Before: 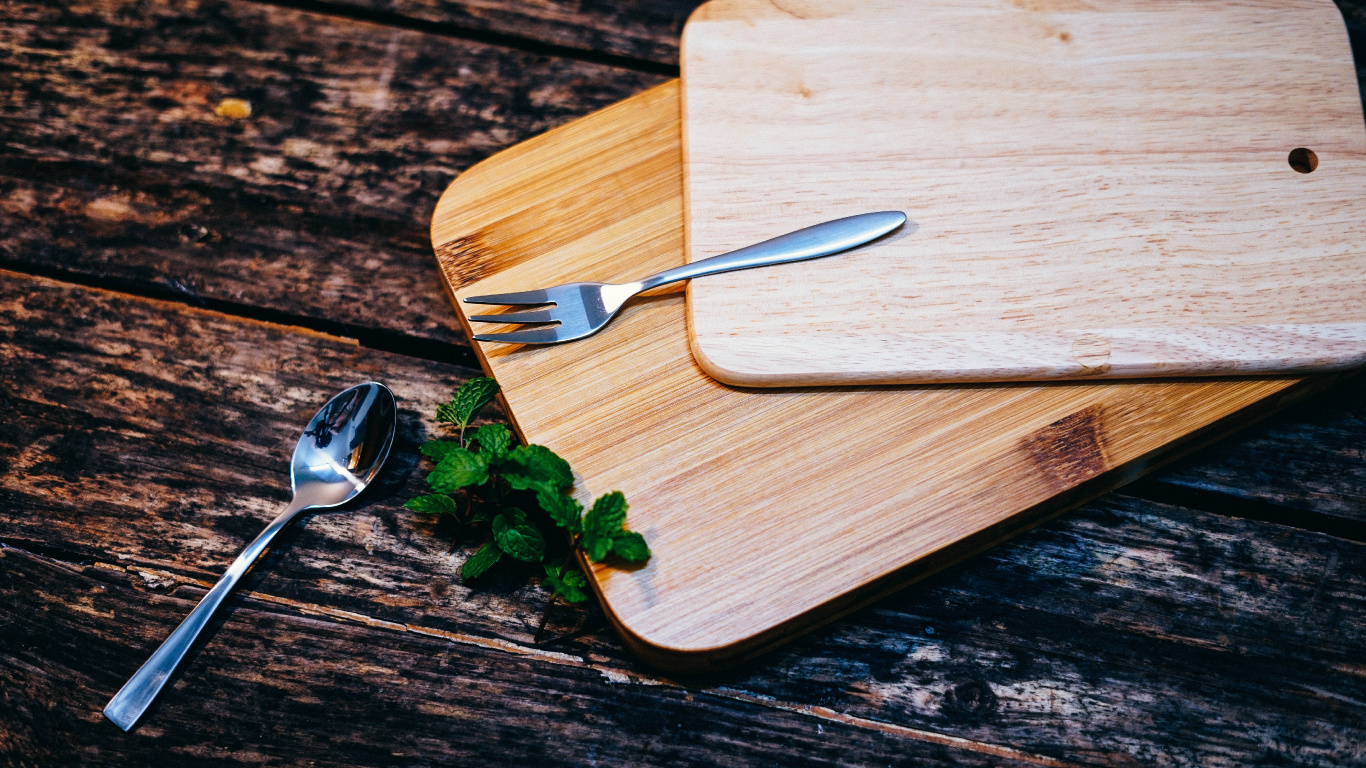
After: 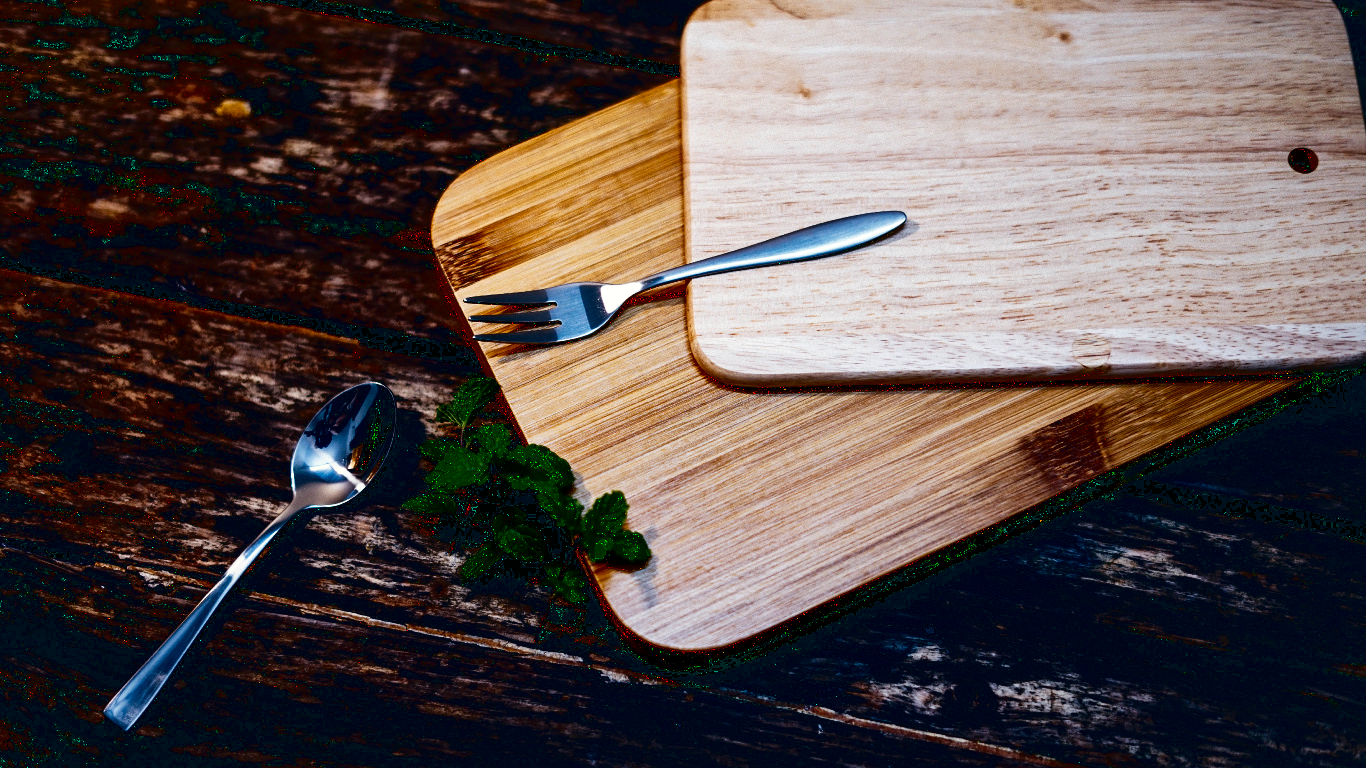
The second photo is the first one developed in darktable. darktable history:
contrast brightness saturation: brightness -0.531
local contrast: mode bilateral grid, contrast 19, coarseness 50, detail 119%, midtone range 0.2
tone curve: curves: ch0 [(0, 0.023) (0.087, 0.065) (0.184, 0.168) (0.45, 0.54) (0.57, 0.683) (0.722, 0.825) (0.877, 0.948) (1, 1)]; ch1 [(0, 0) (0.388, 0.369) (0.45, 0.43) (0.505, 0.509) (0.534, 0.528) (0.657, 0.655) (1, 1)]; ch2 [(0, 0) (0.314, 0.223) (0.427, 0.405) (0.5, 0.5) (0.55, 0.566) (0.625, 0.657) (1, 1)]
